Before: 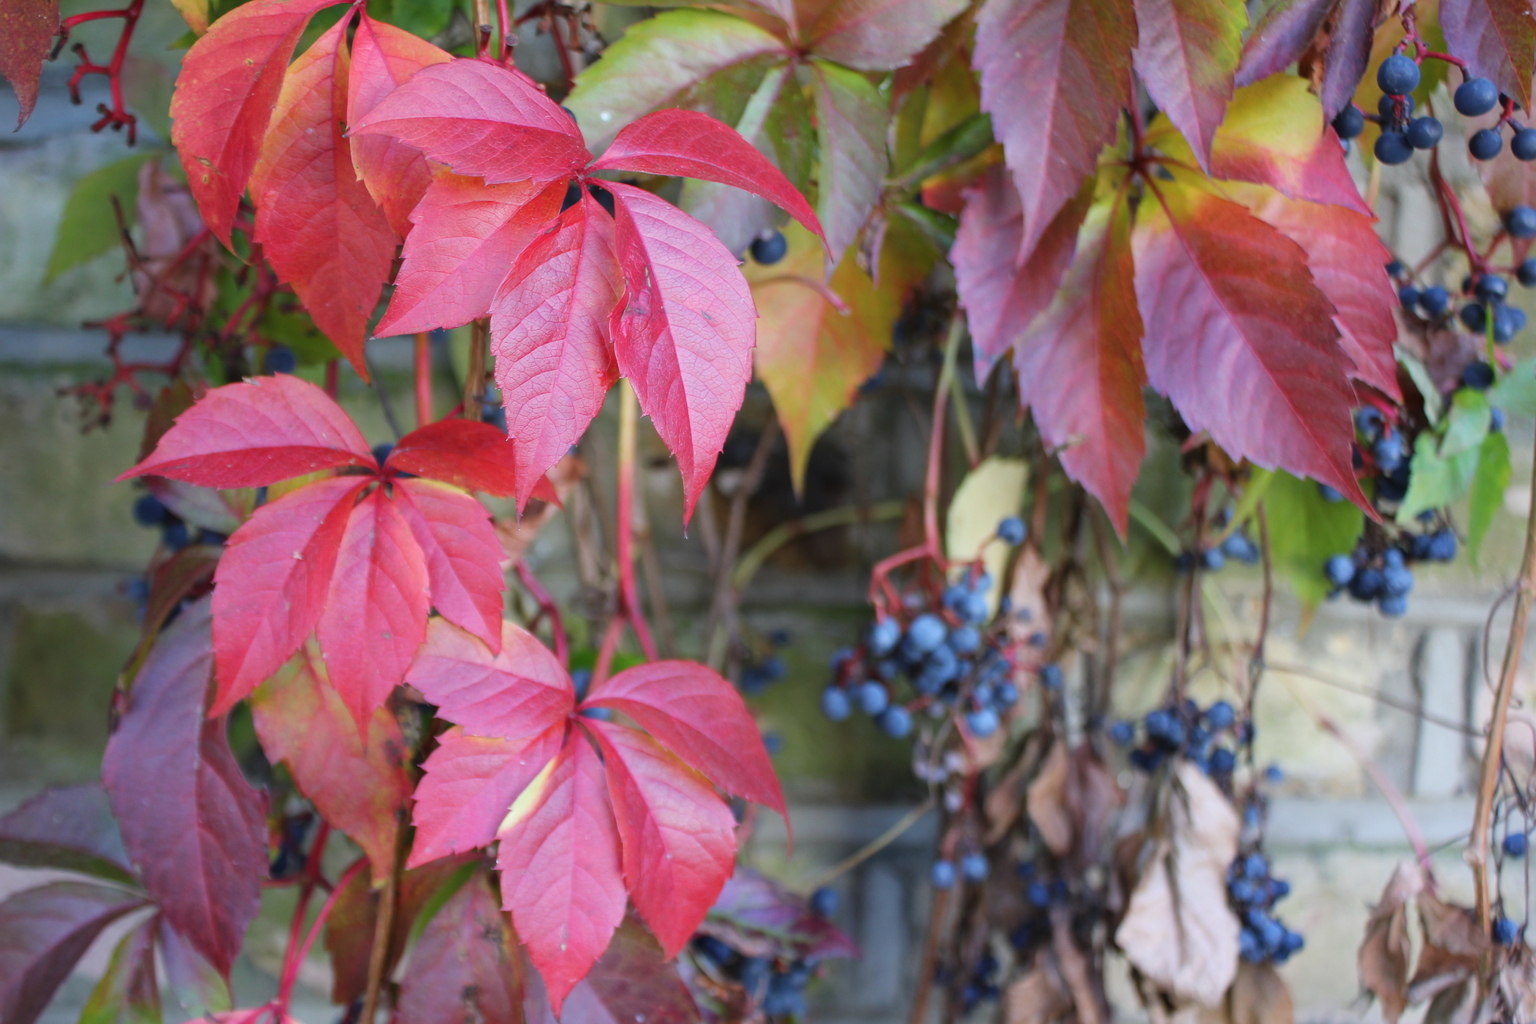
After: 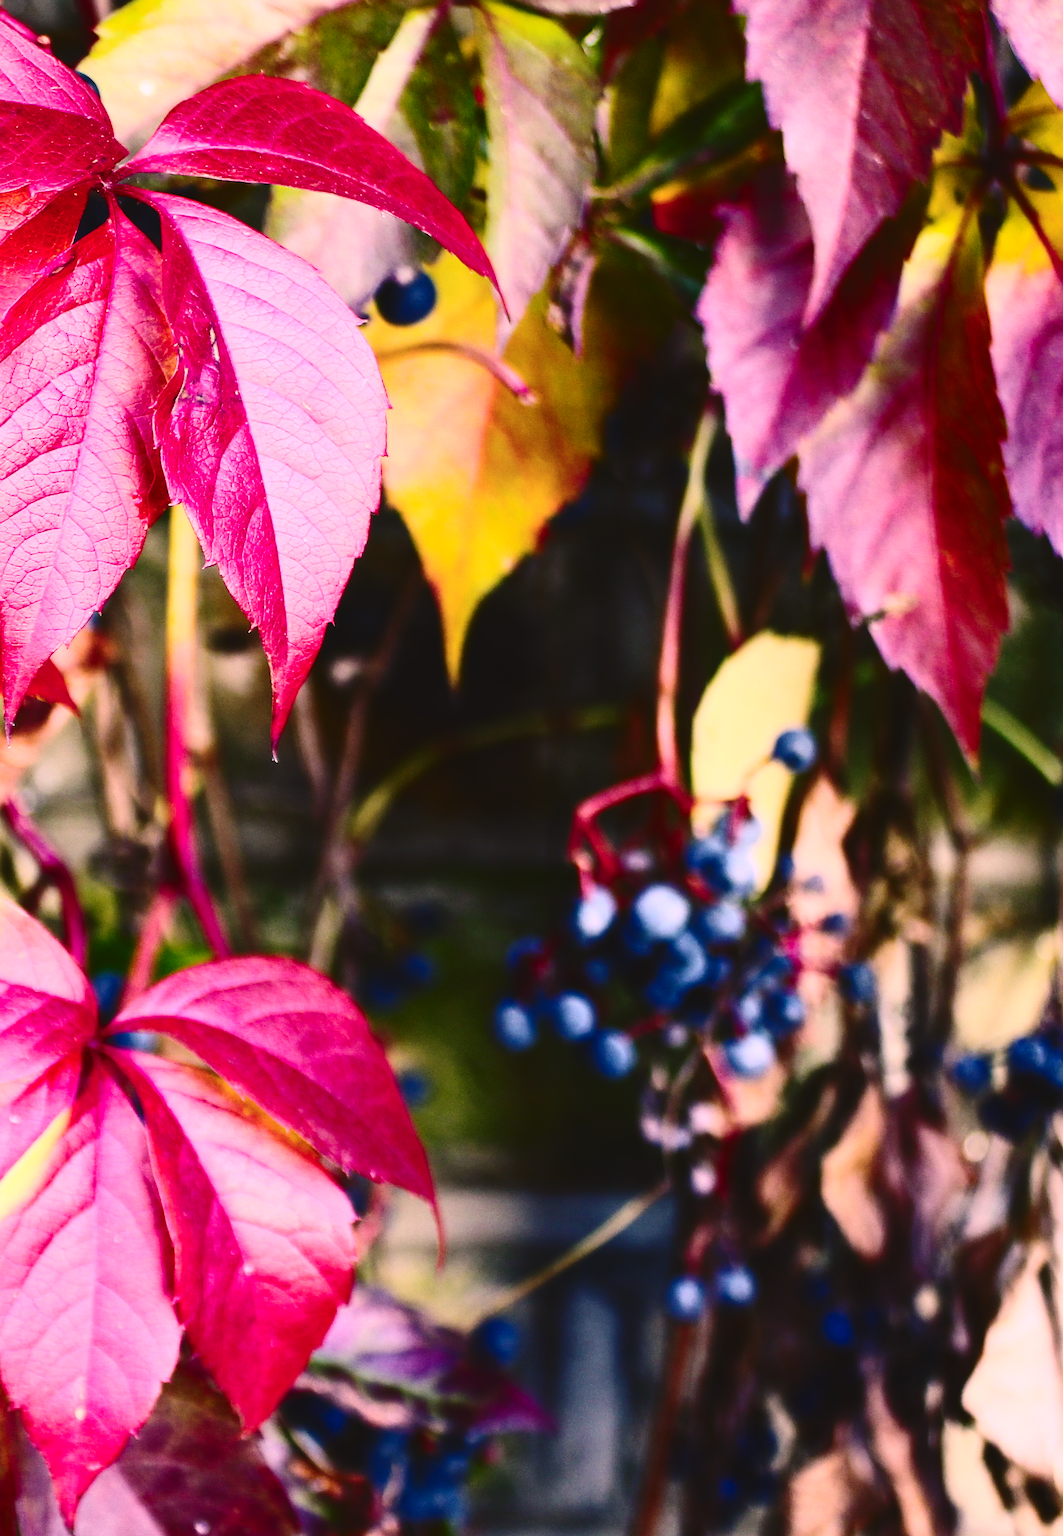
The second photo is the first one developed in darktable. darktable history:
sharpen: on, module defaults
tone equalizer: on, module defaults
color correction: highlights a* 17.88, highlights b* 18.79
crop: left 33.452%, top 6.025%, right 23.155%
exposure: exposure -0.157 EV, compensate highlight preservation false
contrast brightness saturation: contrast 0.5, saturation -0.1
color balance rgb: linear chroma grading › global chroma 9%, perceptual saturation grading › global saturation 36%, perceptual saturation grading › shadows 35%, perceptual brilliance grading › global brilliance 15%, perceptual brilliance grading › shadows -35%, global vibrance 15%
base curve: curves: ch0 [(0, 0.024) (0.055, 0.065) (0.121, 0.166) (0.236, 0.319) (0.693, 0.726) (1, 1)], preserve colors none
